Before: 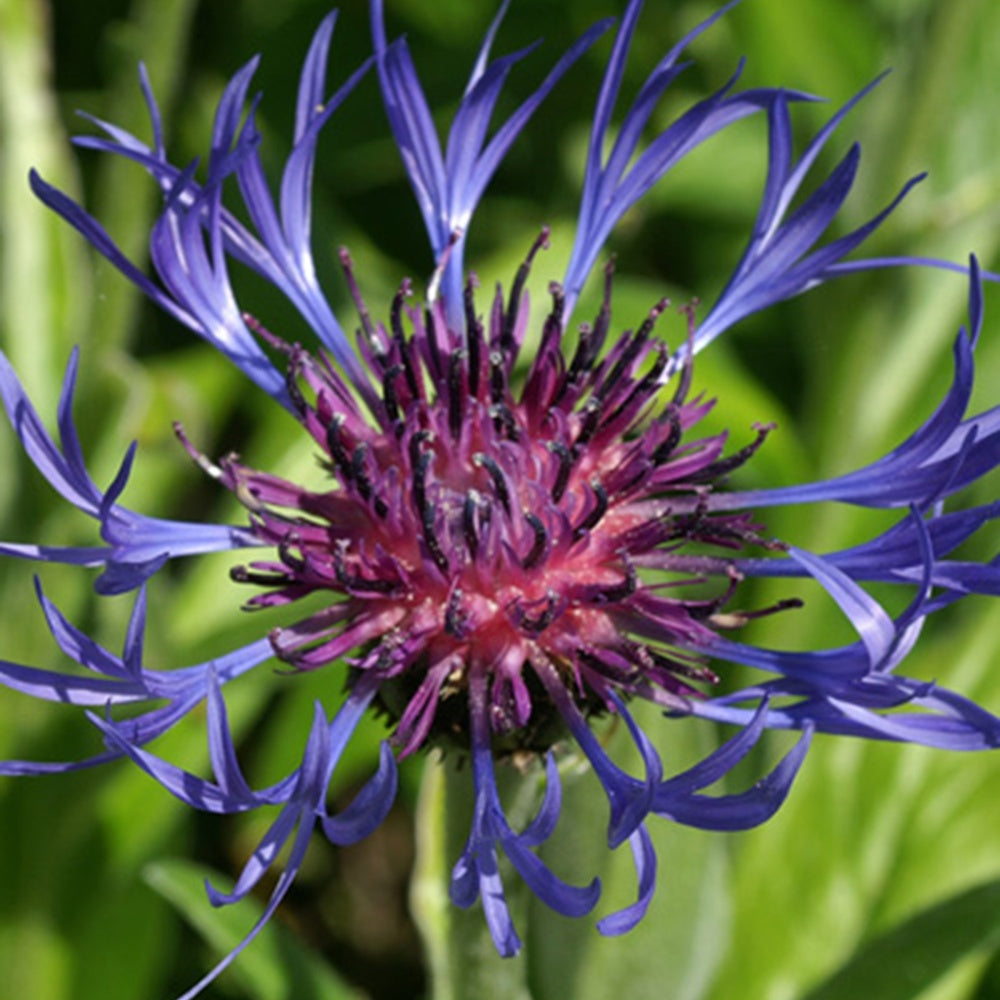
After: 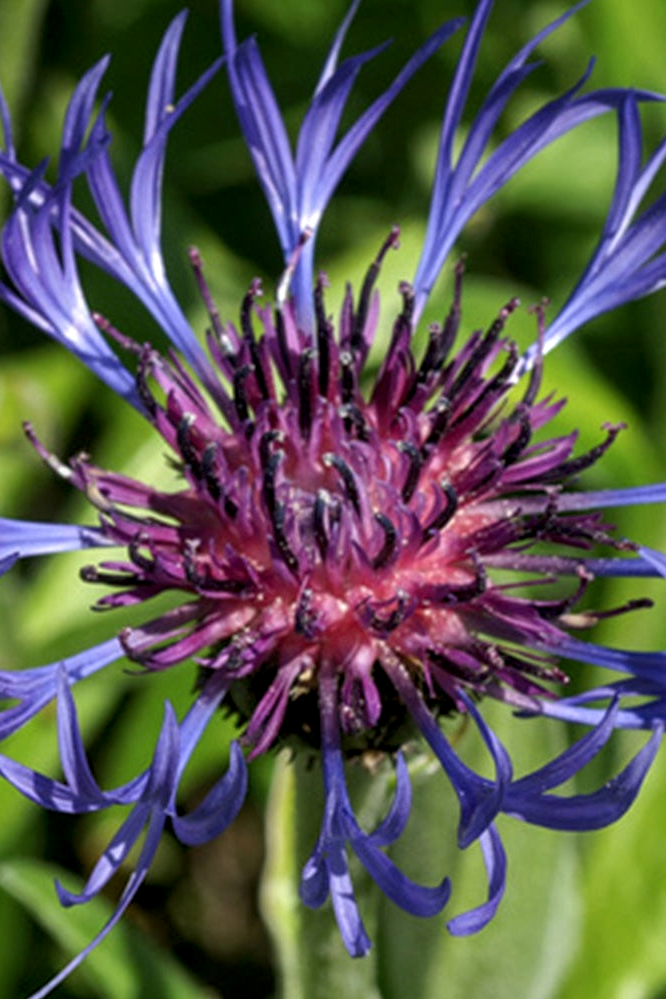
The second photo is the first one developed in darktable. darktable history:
crop and rotate: left 15.055%, right 18.278%
local contrast: detail 130%
